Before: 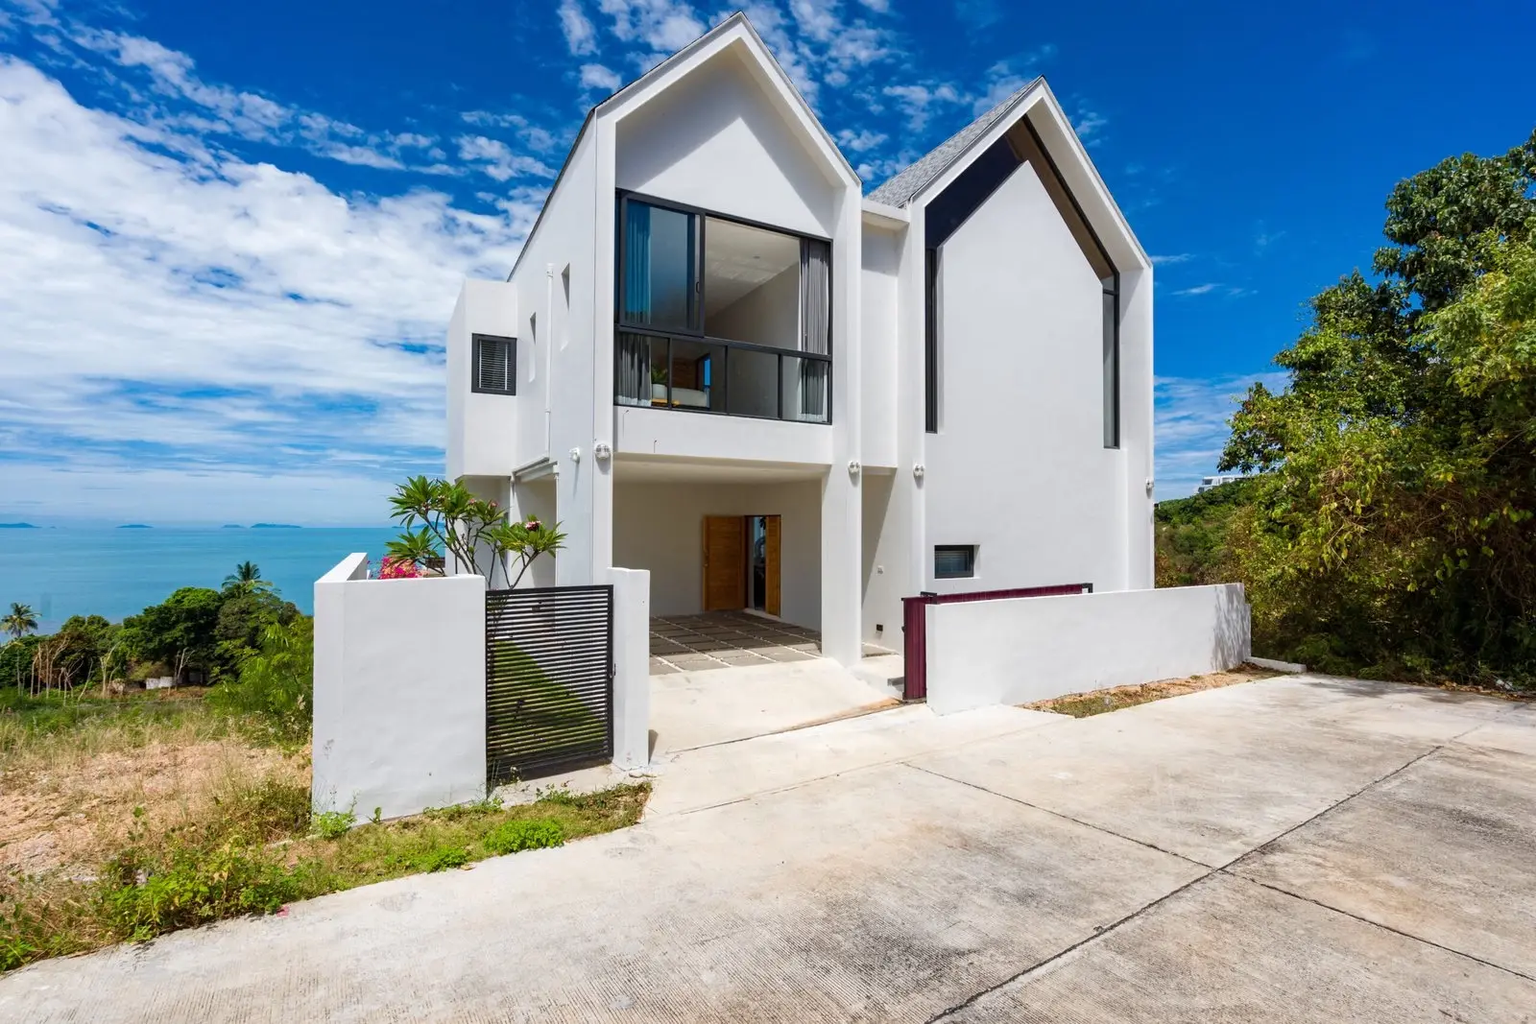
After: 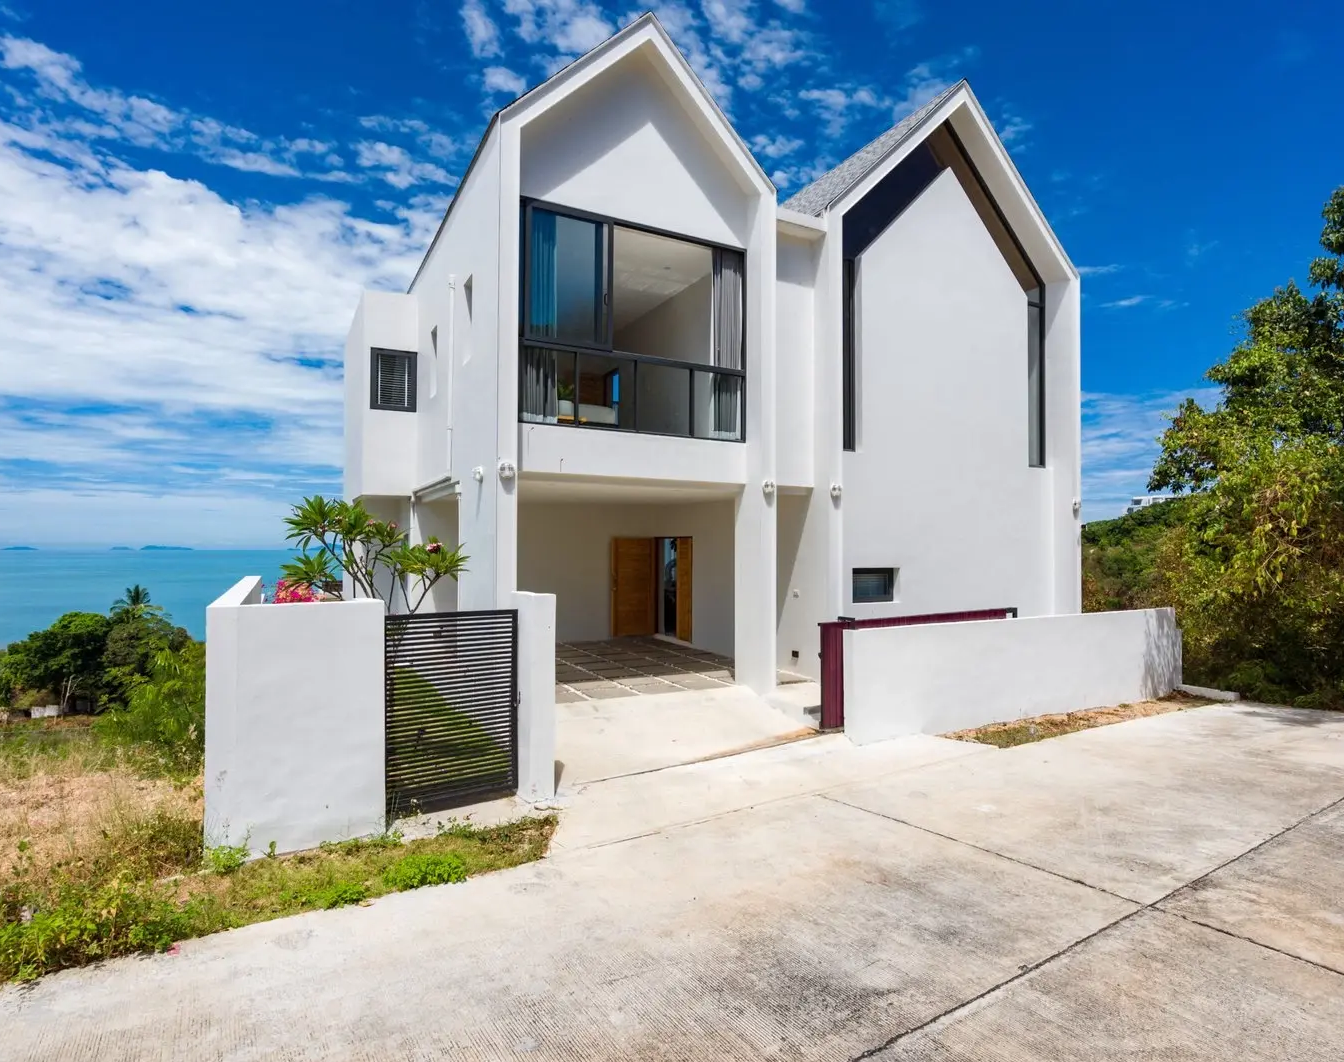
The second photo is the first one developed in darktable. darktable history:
tone equalizer: on, module defaults
crop: left 7.598%, right 7.873%
